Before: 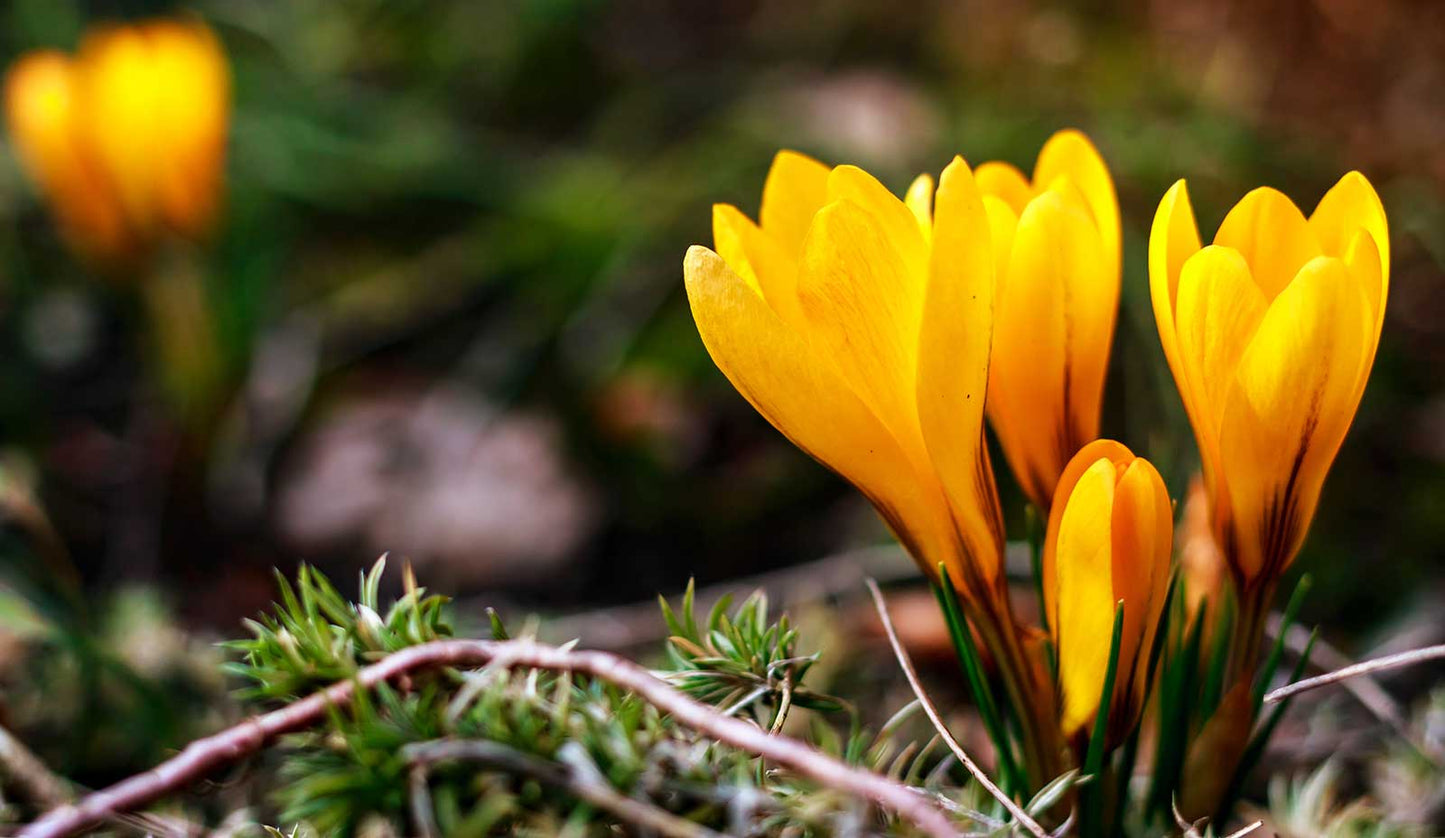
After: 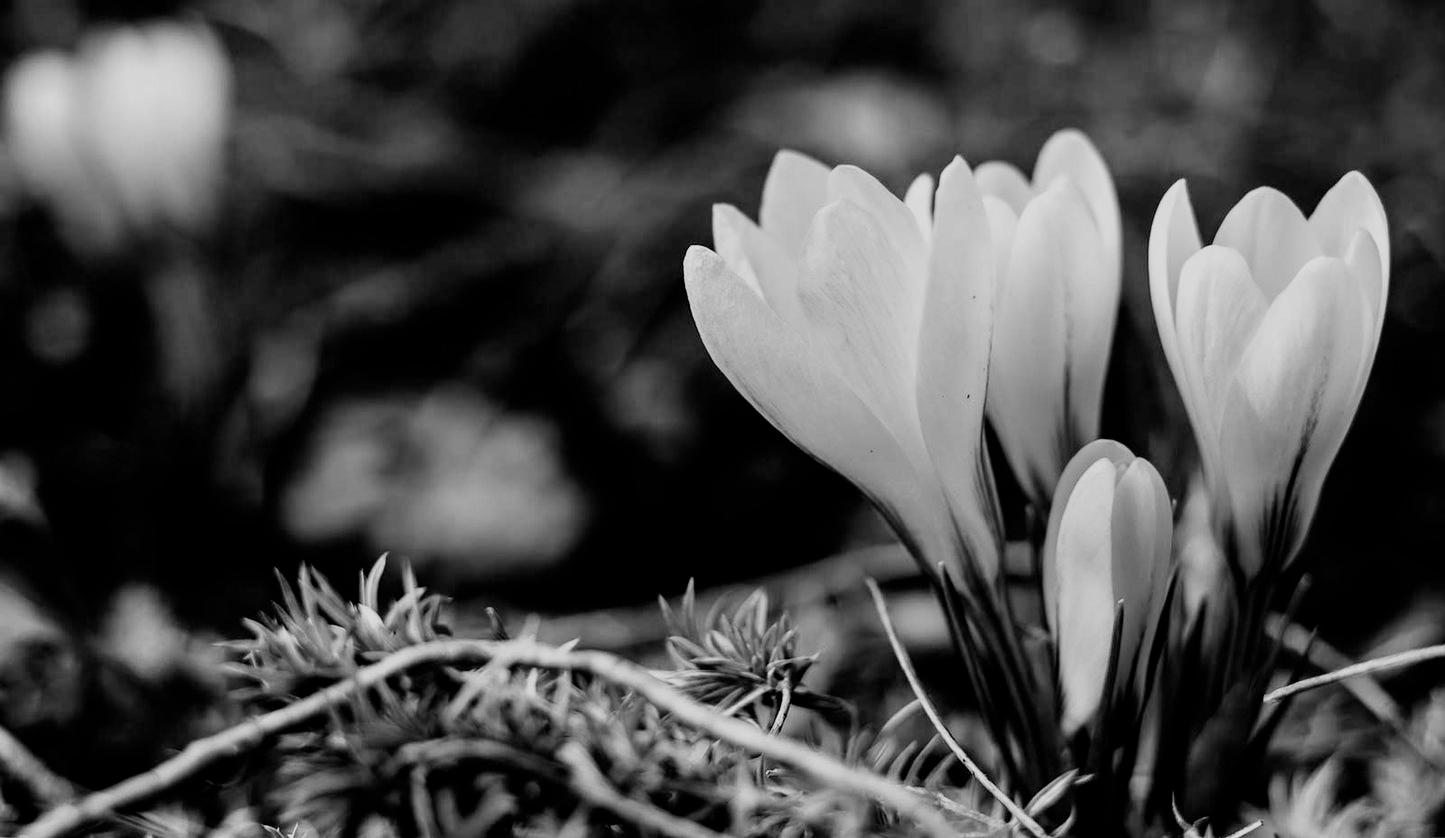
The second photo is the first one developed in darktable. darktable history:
monochrome: a 32, b 64, size 2.3
filmic rgb: black relative exposure -5 EV, hardness 2.88, contrast 1.2
